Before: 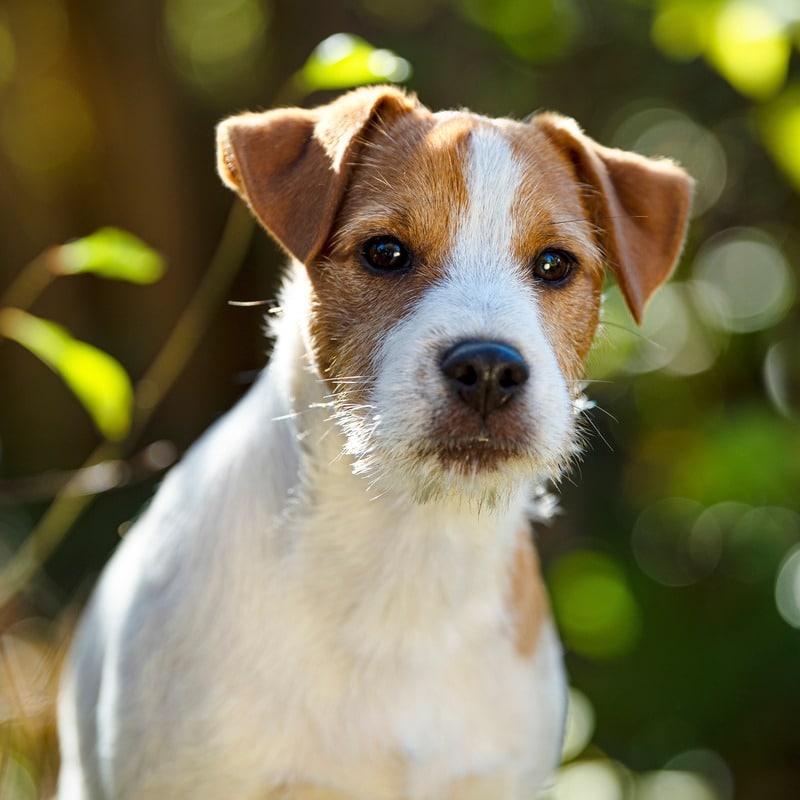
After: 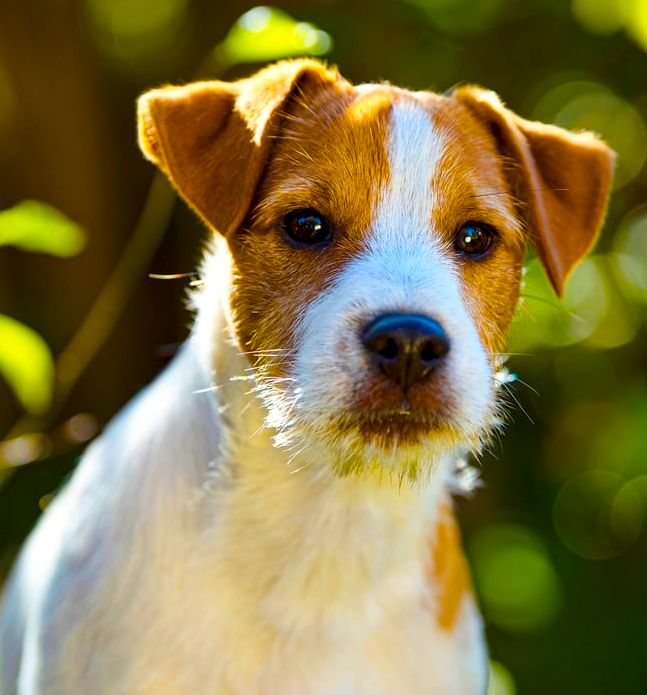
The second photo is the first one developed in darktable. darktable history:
color balance rgb: linear chroma grading › global chroma 42%, perceptual saturation grading › global saturation 42%, global vibrance 33%
local contrast: mode bilateral grid, contrast 20, coarseness 50, detail 120%, midtone range 0.2
crop: left 9.929%, top 3.475%, right 9.188%, bottom 9.529%
